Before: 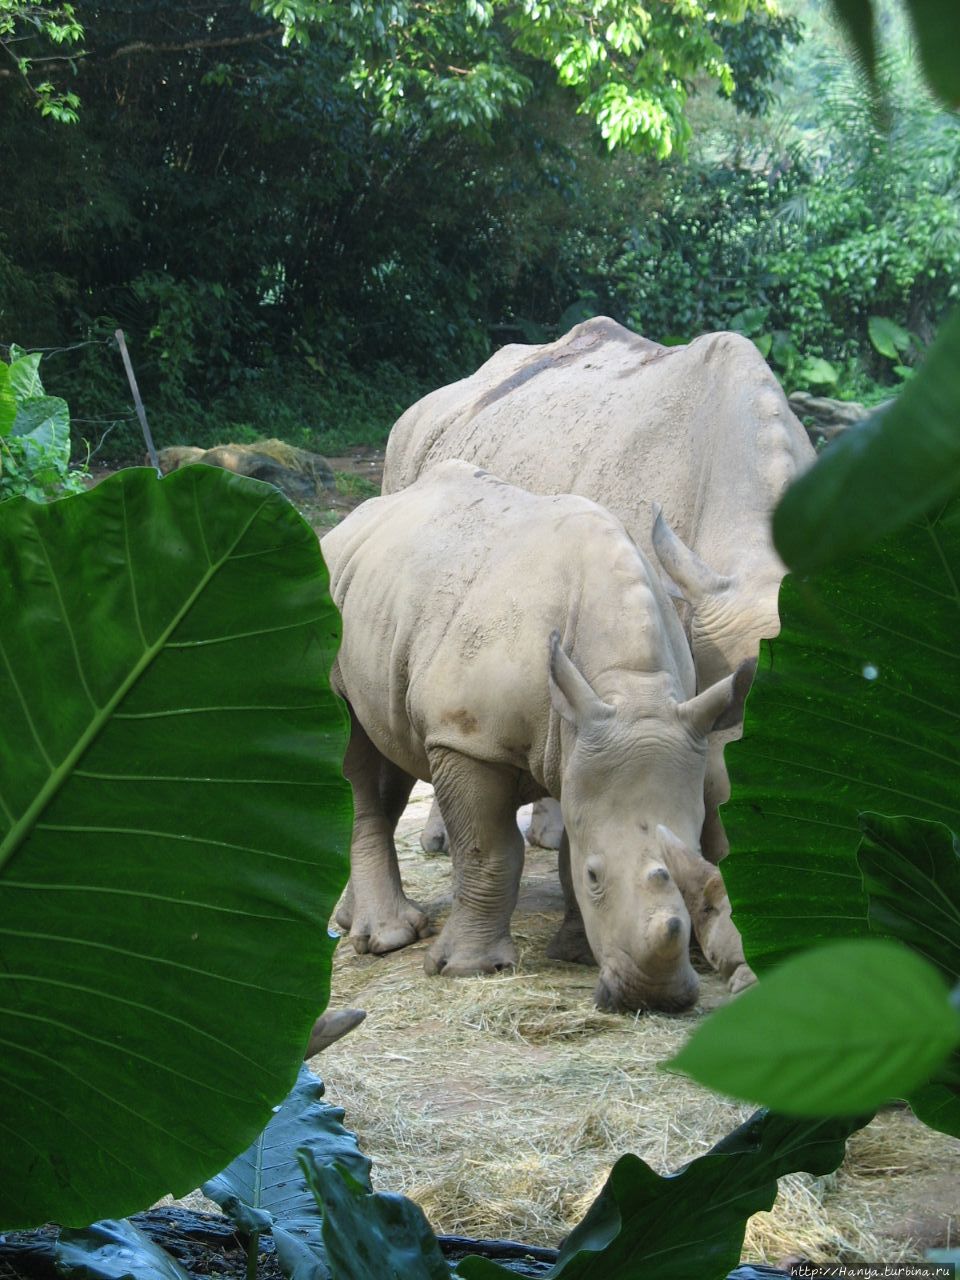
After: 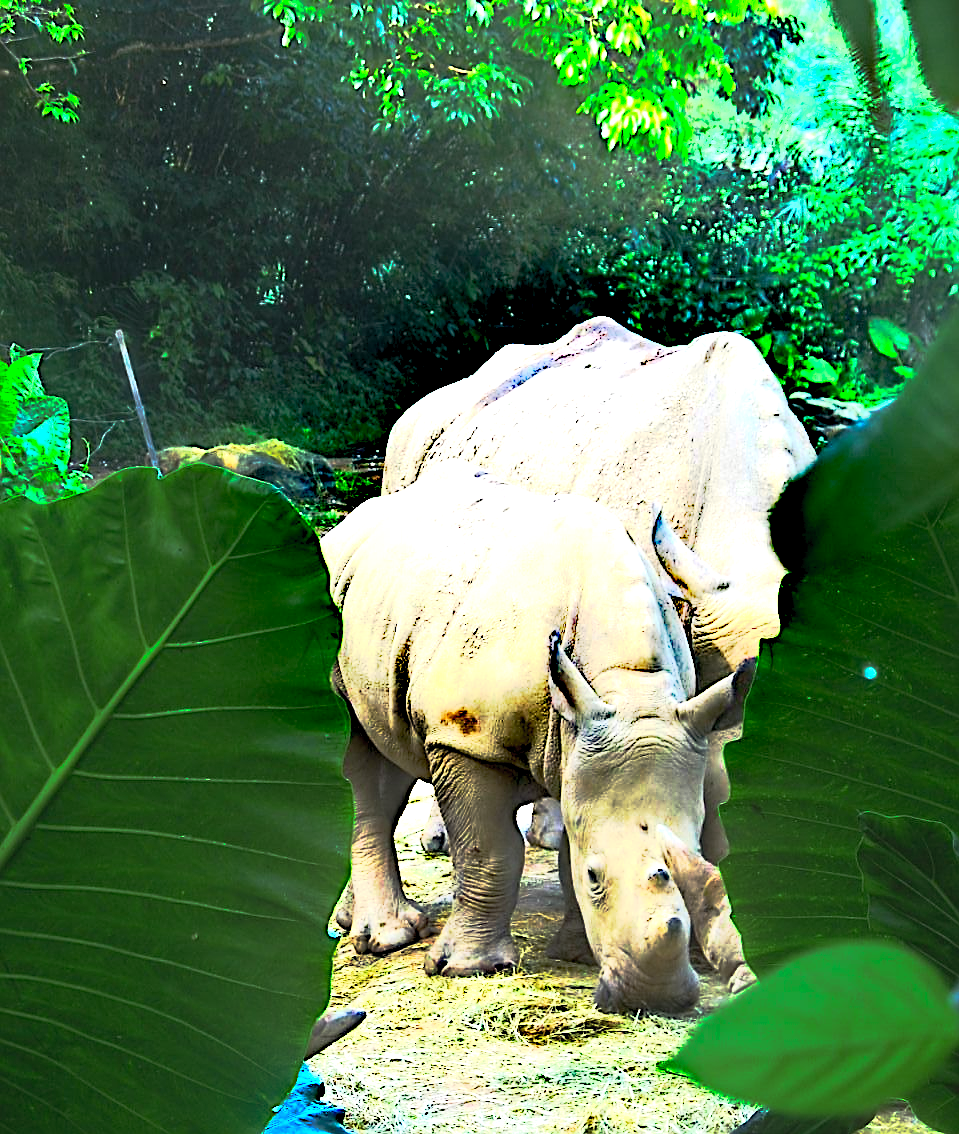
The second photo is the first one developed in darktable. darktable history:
sharpen: on, module defaults
base curve: curves: ch0 [(0, 0) (0.564, 0.291) (0.802, 0.731) (1, 1)], fusion 1, preserve colors none
contrast brightness saturation: contrast 0.237, brightness 0.266, saturation 0.373
exposure: black level correction 0, exposure 0.5 EV, compensate exposure bias true, compensate highlight preservation false
crop and rotate: top 0%, bottom 11.383%
